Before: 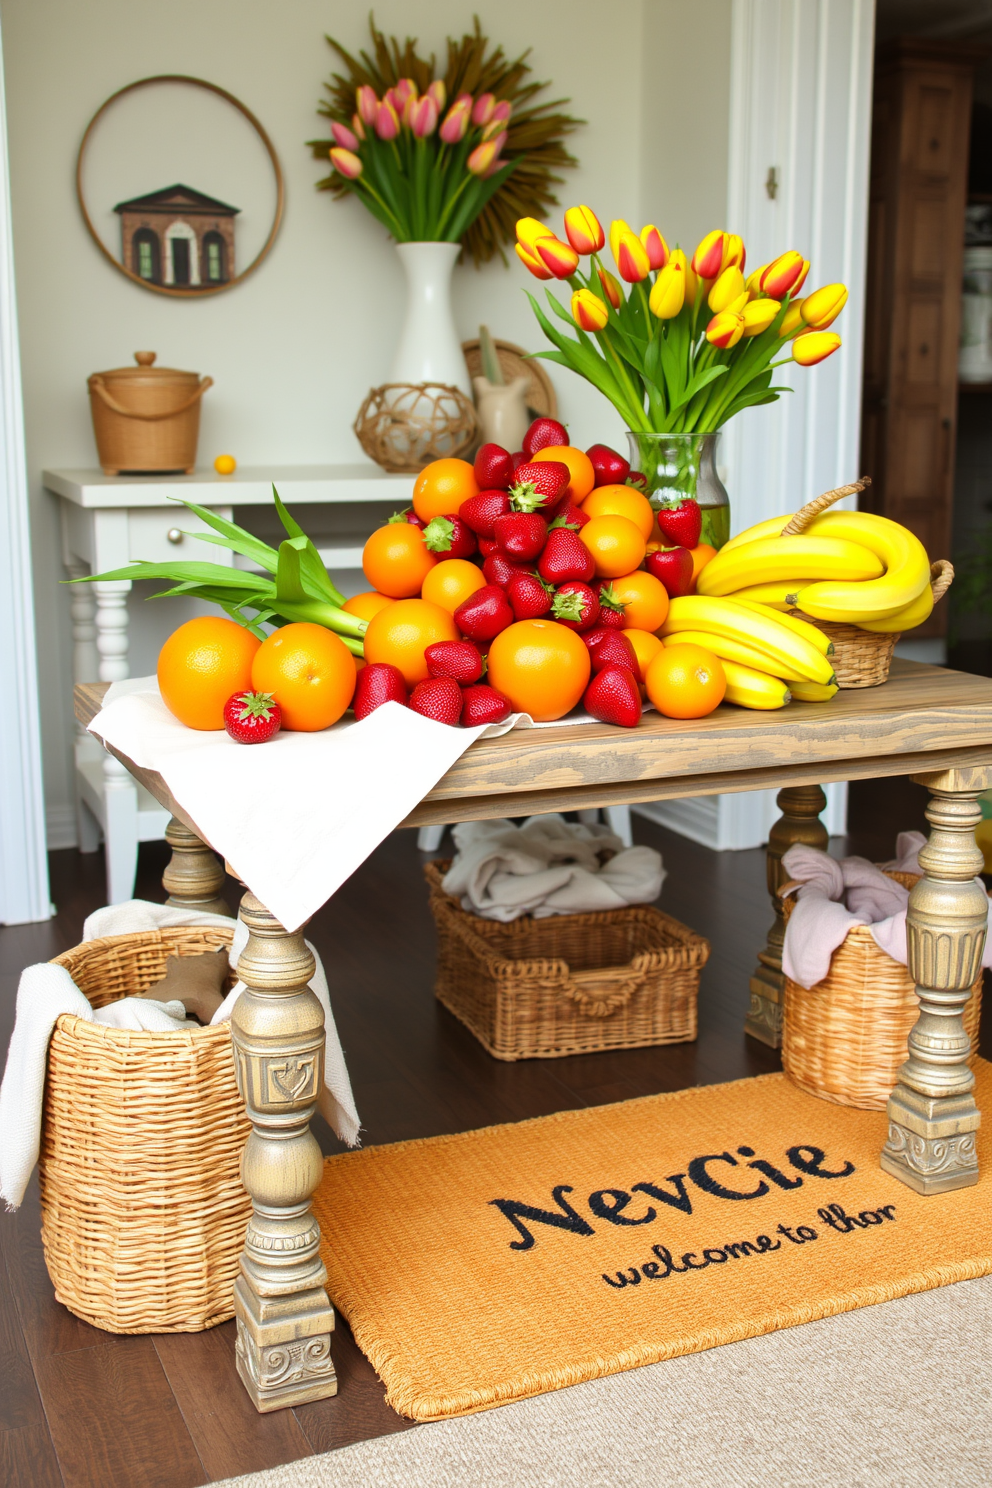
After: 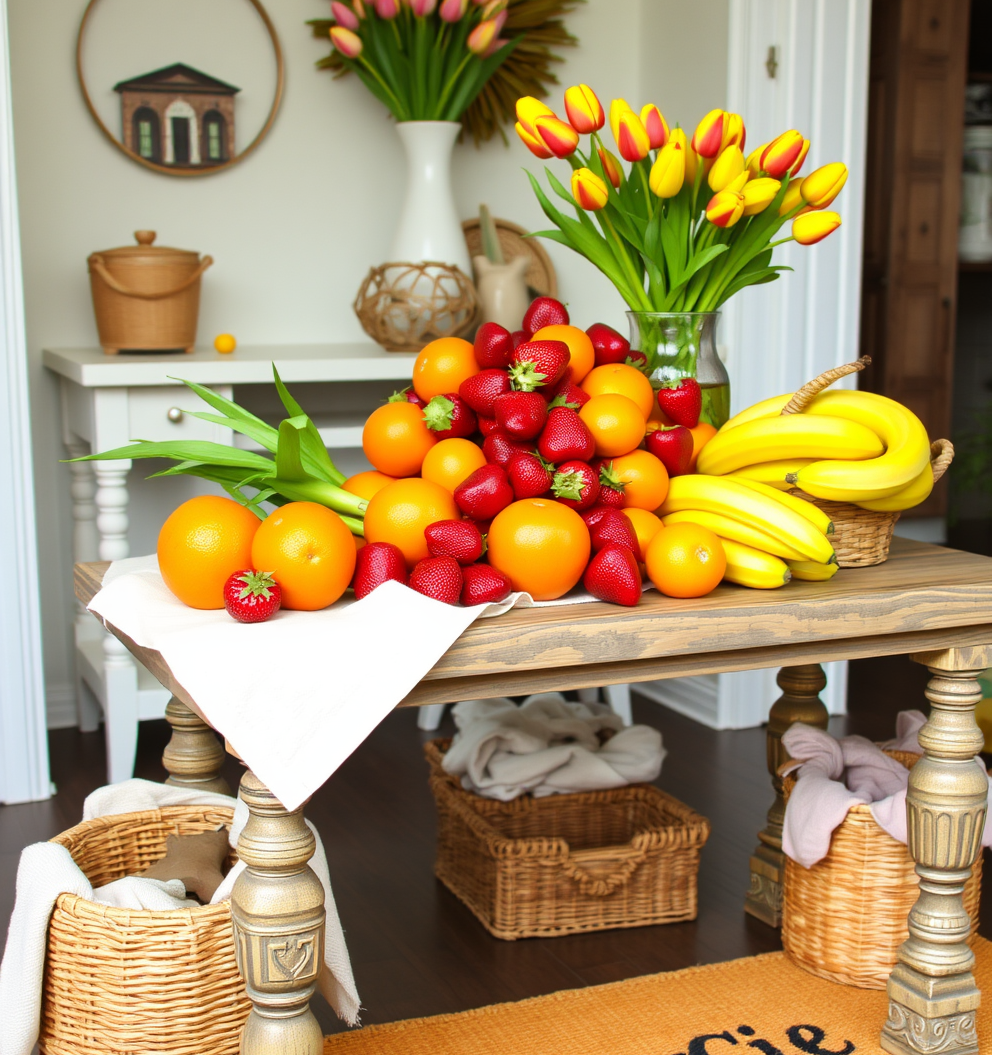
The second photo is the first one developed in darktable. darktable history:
crop and rotate: top 8.253%, bottom 20.812%
